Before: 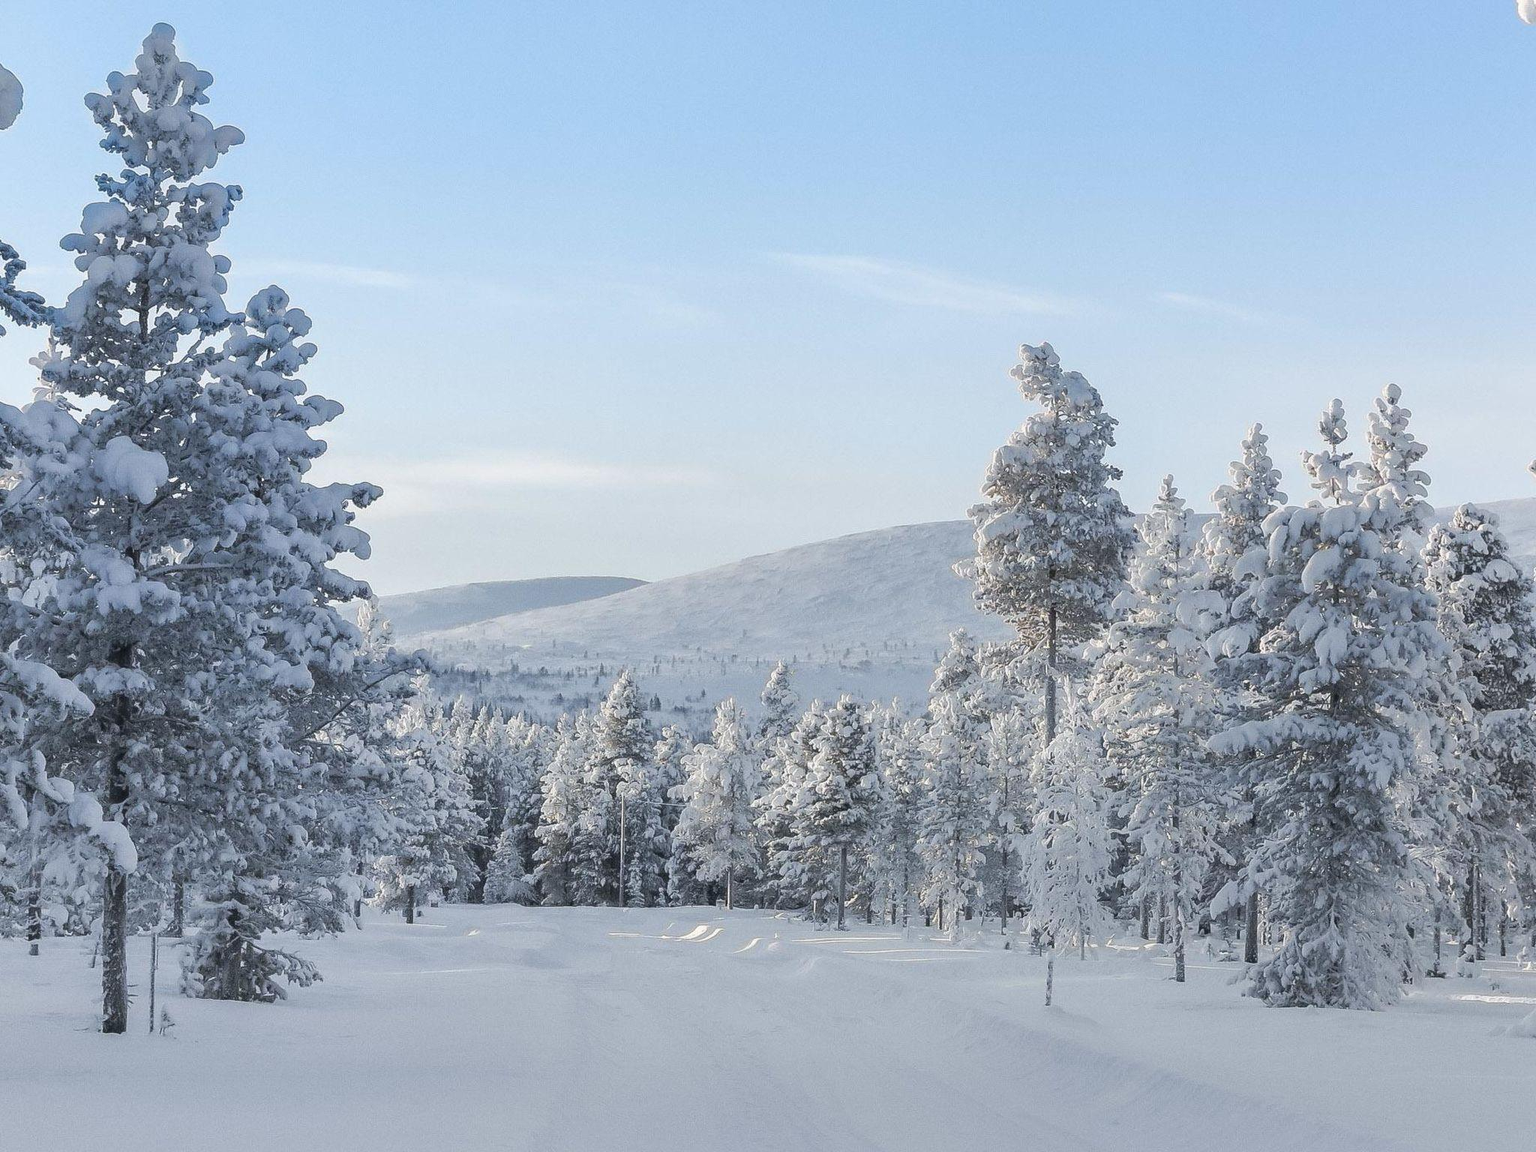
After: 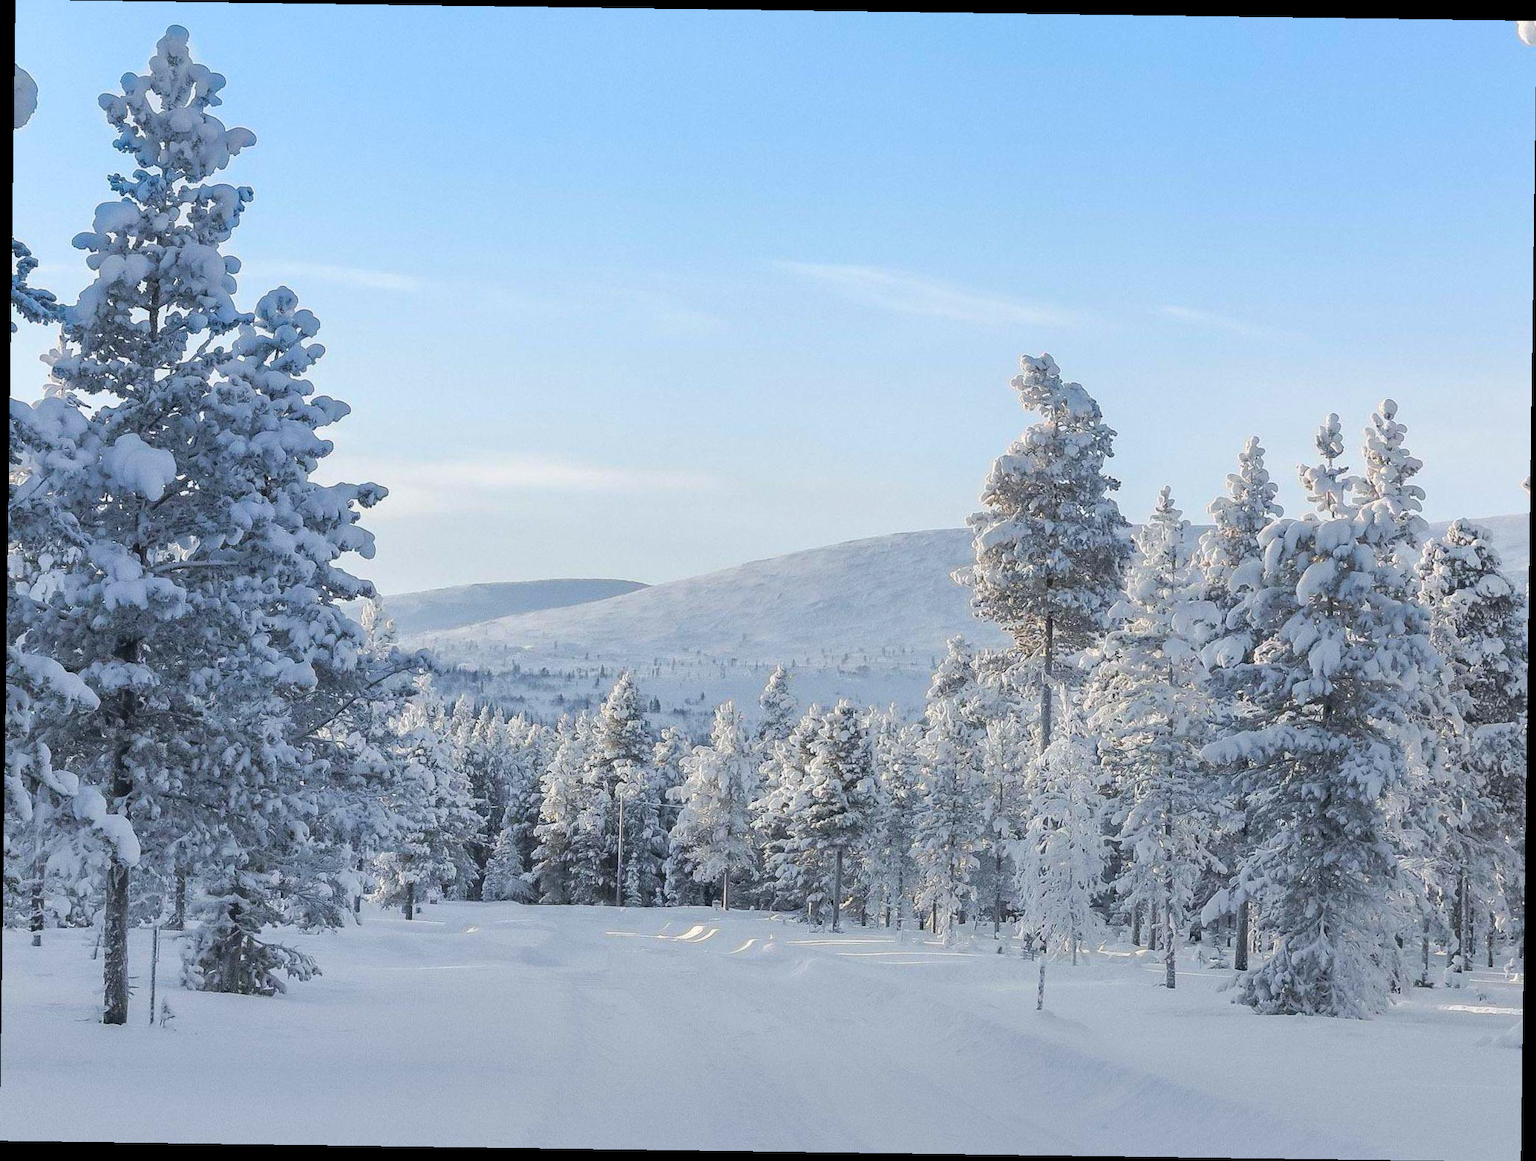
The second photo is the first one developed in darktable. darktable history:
rotate and perspective: rotation 0.8°, automatic cropping off
color balance rgb: perceptual saturation grading › global saturation 25%, global vibrance 20%
